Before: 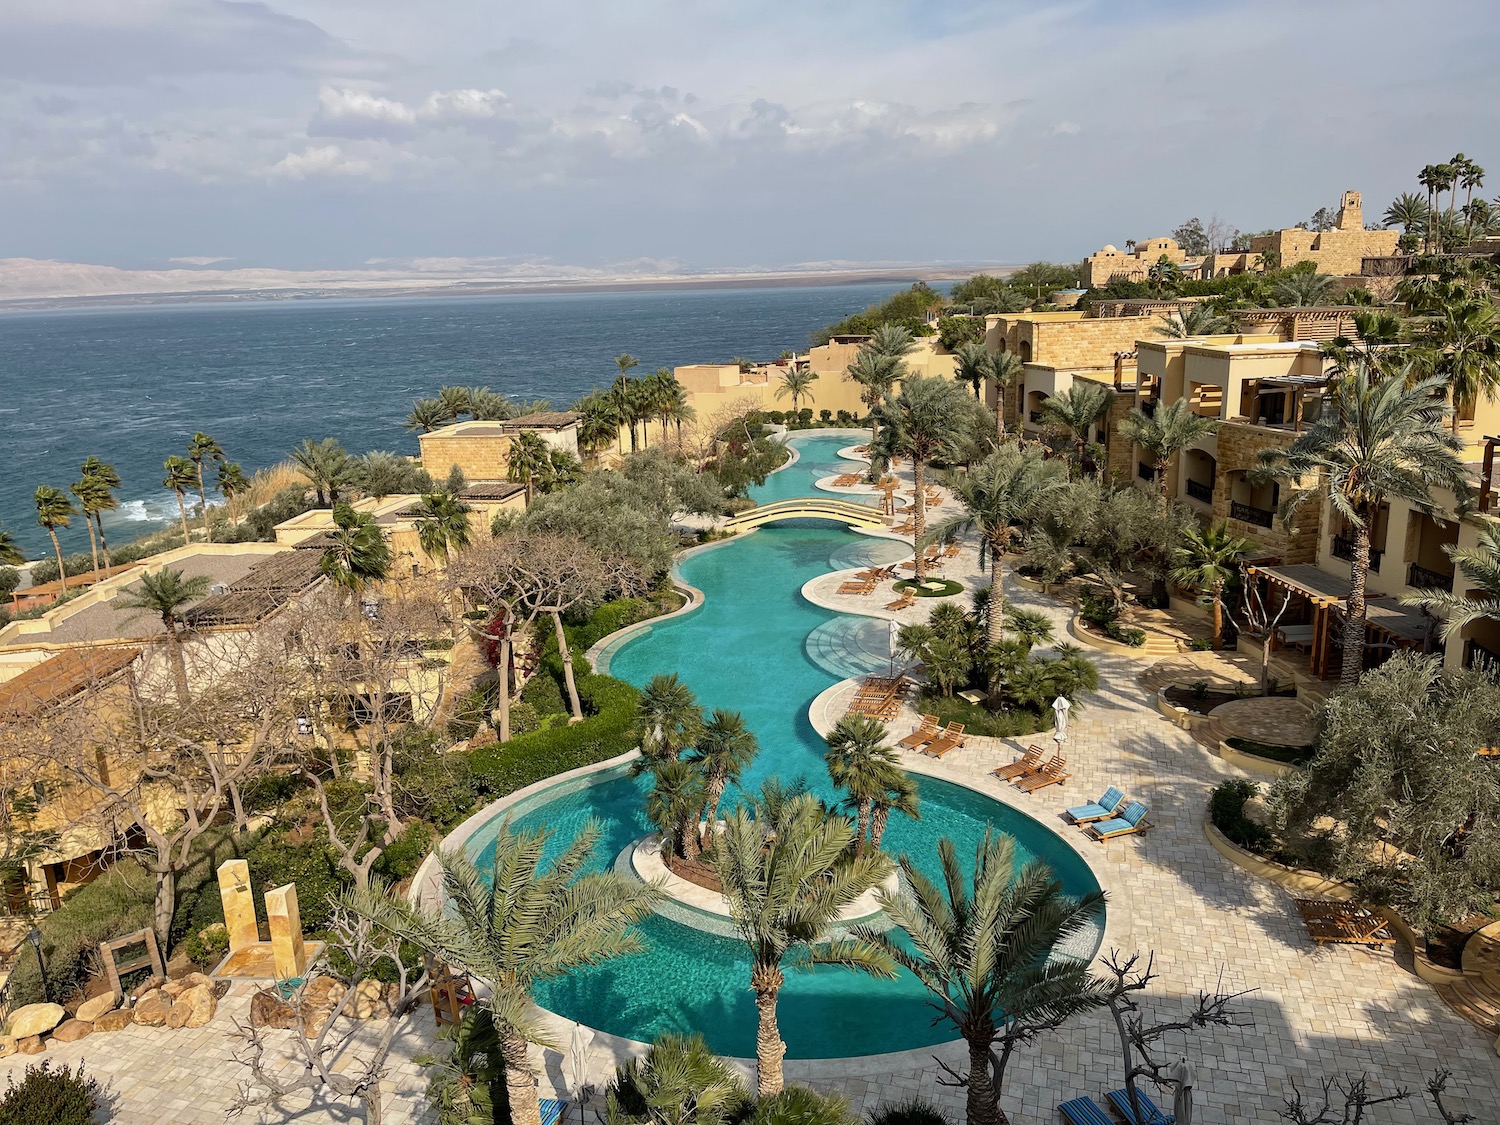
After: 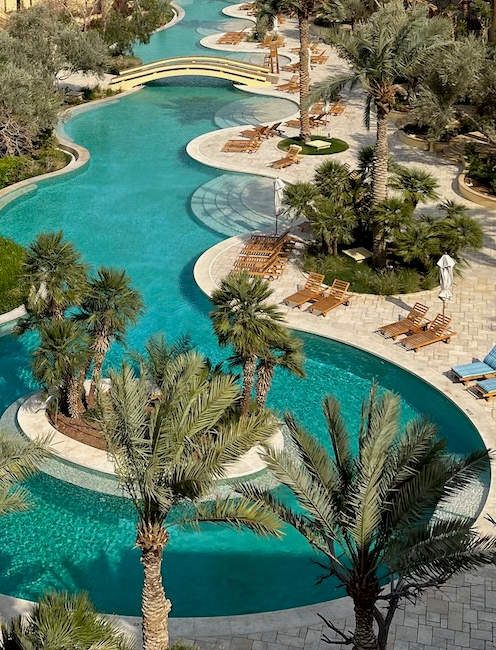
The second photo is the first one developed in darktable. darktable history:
crop: left 41.017%, top 39.356%, right 25.885%, bottom 2.822%
shadows and highlights: radius 95.05, shadows -15.71, white point adjustment 0.196, highlights 31.85, compress 48.3%, soften with gaussian
